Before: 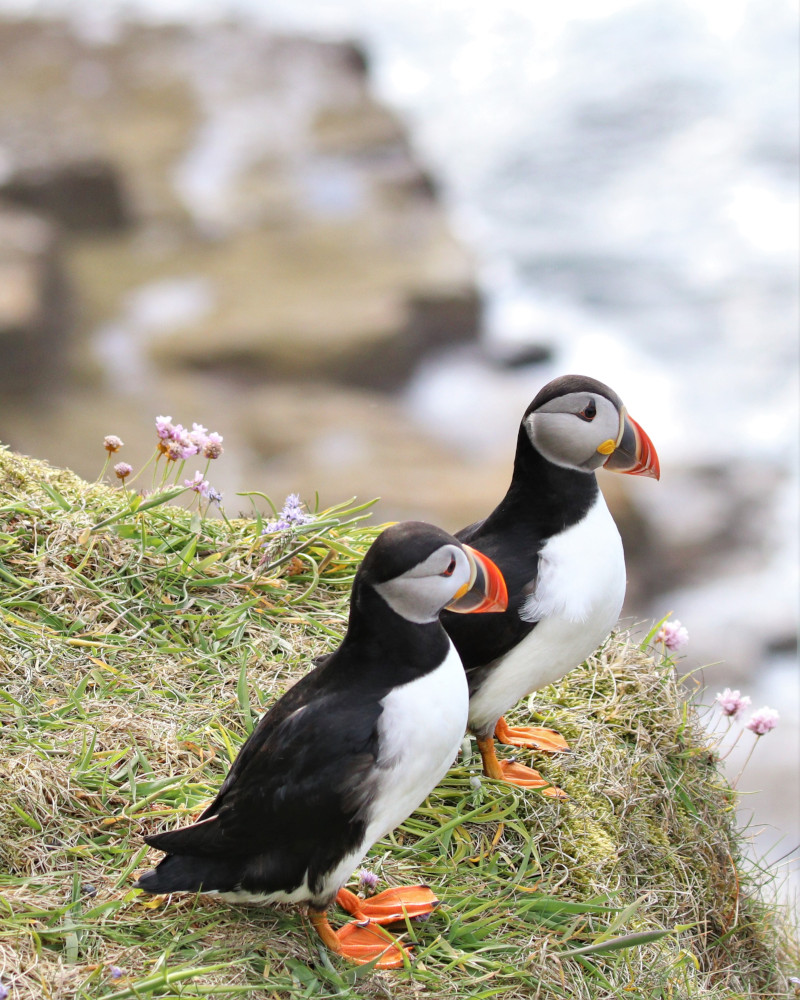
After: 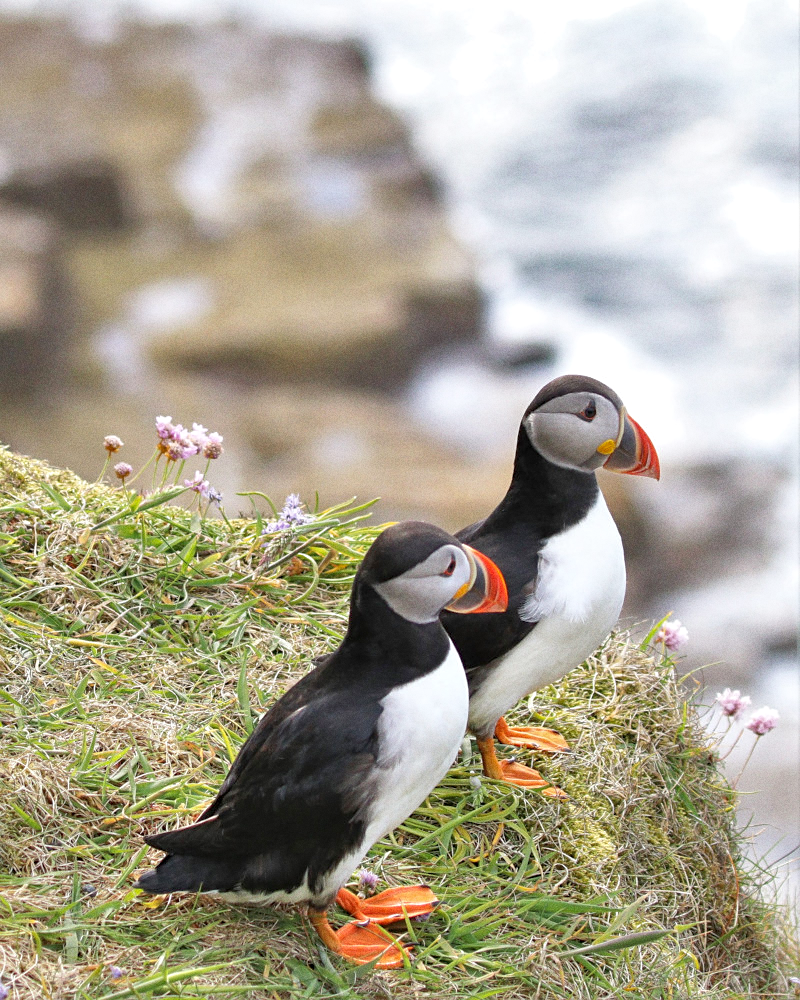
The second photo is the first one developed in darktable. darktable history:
local contrast: highlights 100%, shadows 100%, detail 120%, midtone range 0.2
tone curve: curves: ch0 [(0, 0) (0.003, 0.003) (0.011, 0.012) (0.025, 0.026) (0.044, 0.047) (0.069, 0.073) (0.1, 0.105) (0.136, 0.143) (0.177, 0.187) (0.224, 0.237) (0.277, 0.293) (0.335, 0.354) (0.399, 0.422) (0.468, 0.495) (0.543, 0.574) (0.623, 0.659) (0.709, 0.749) (0.801, 0.846) (0.898, 0.932) (1, 1)], preserve colors none
sharpen: amount 0.2
shadows and highlights: on, module defaults
grain: coarseness 0.09 ISO
